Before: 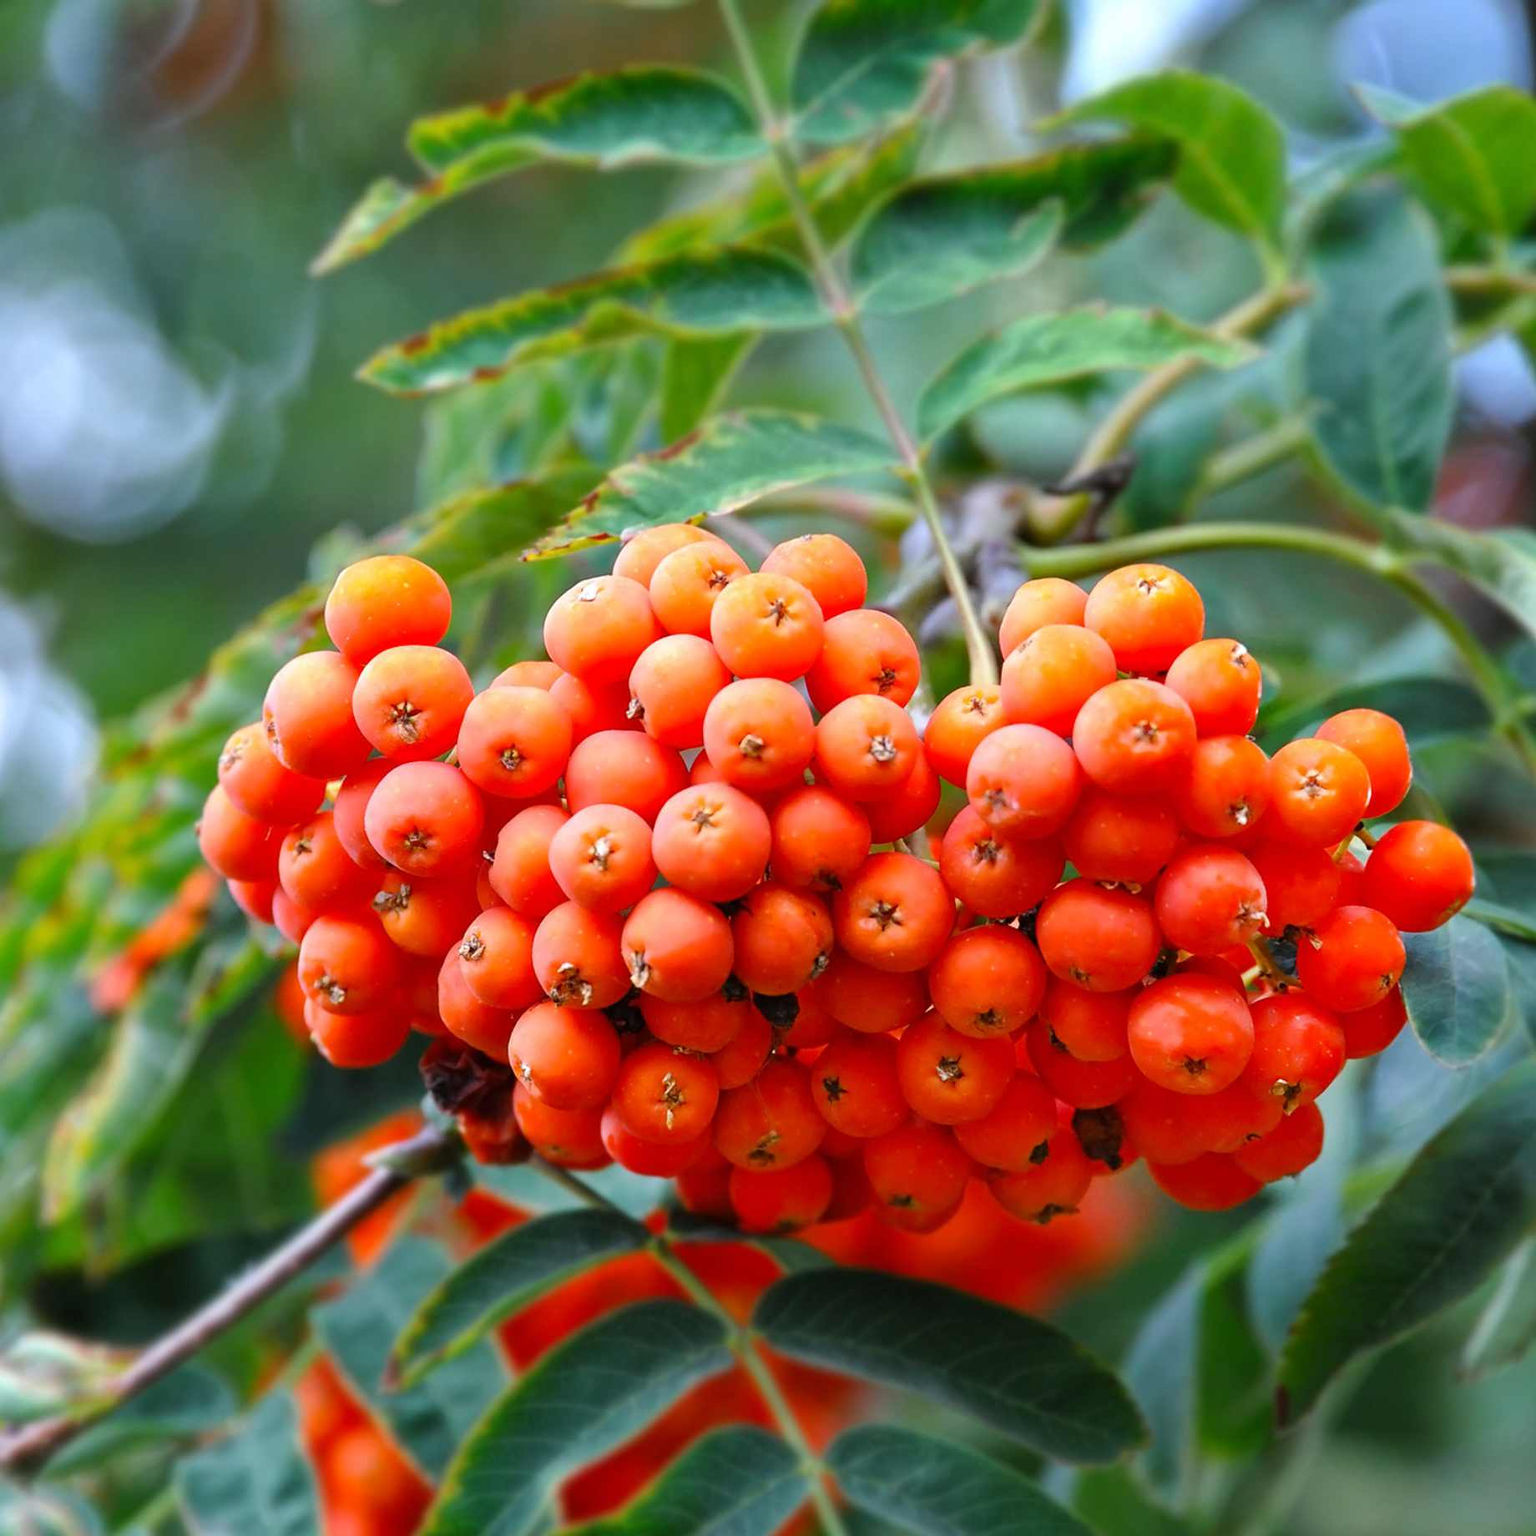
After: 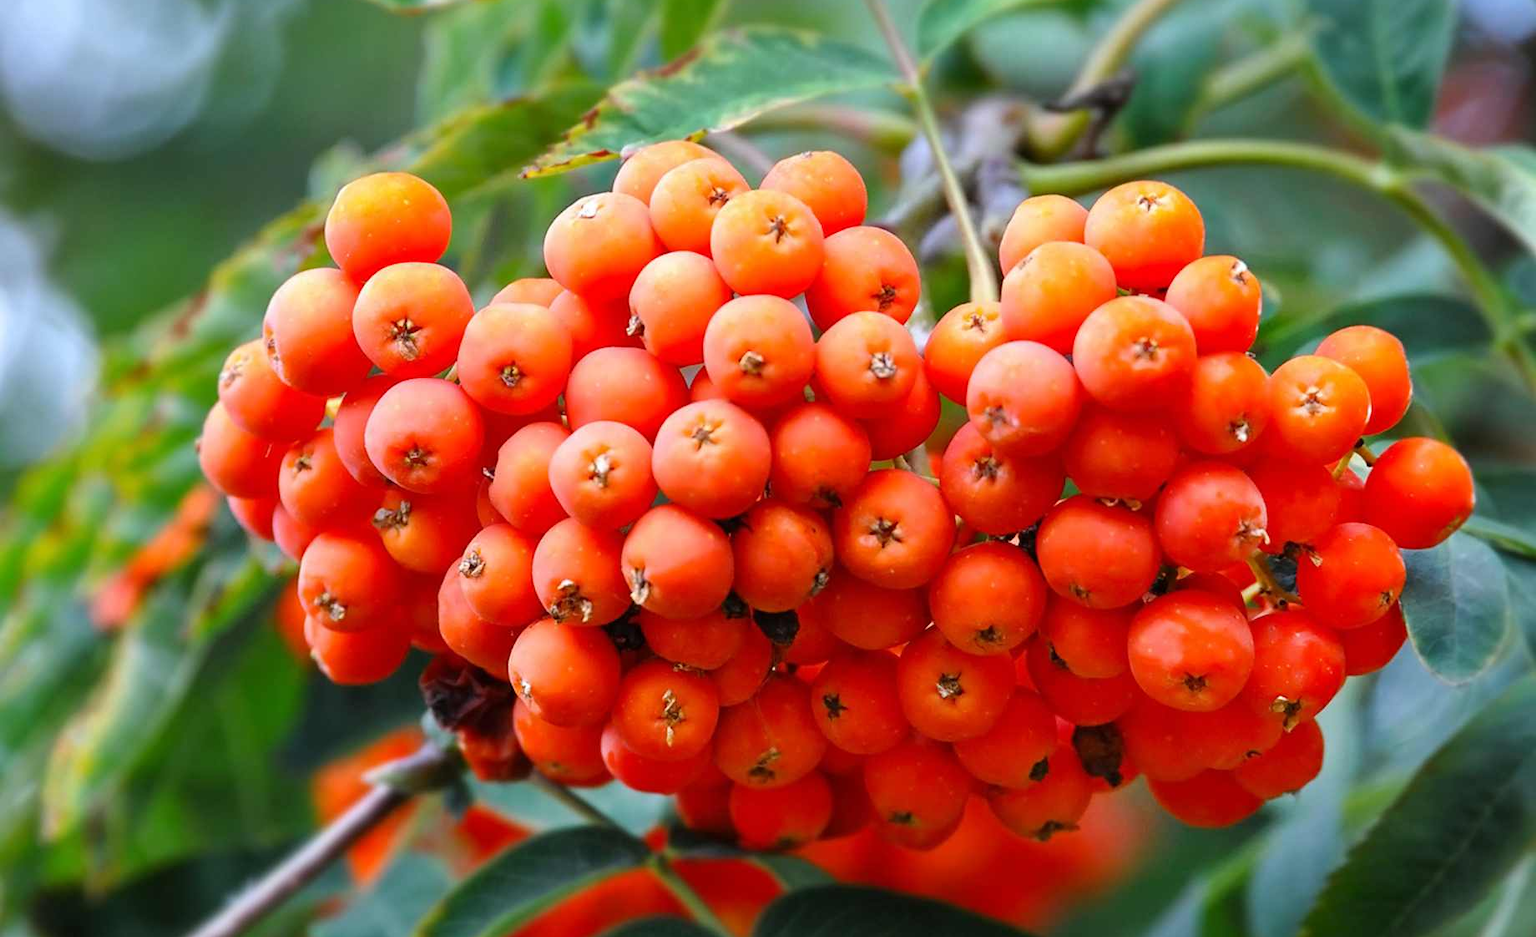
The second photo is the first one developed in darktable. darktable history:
crop and rotate: top 25.014%, bottom 13.954%
